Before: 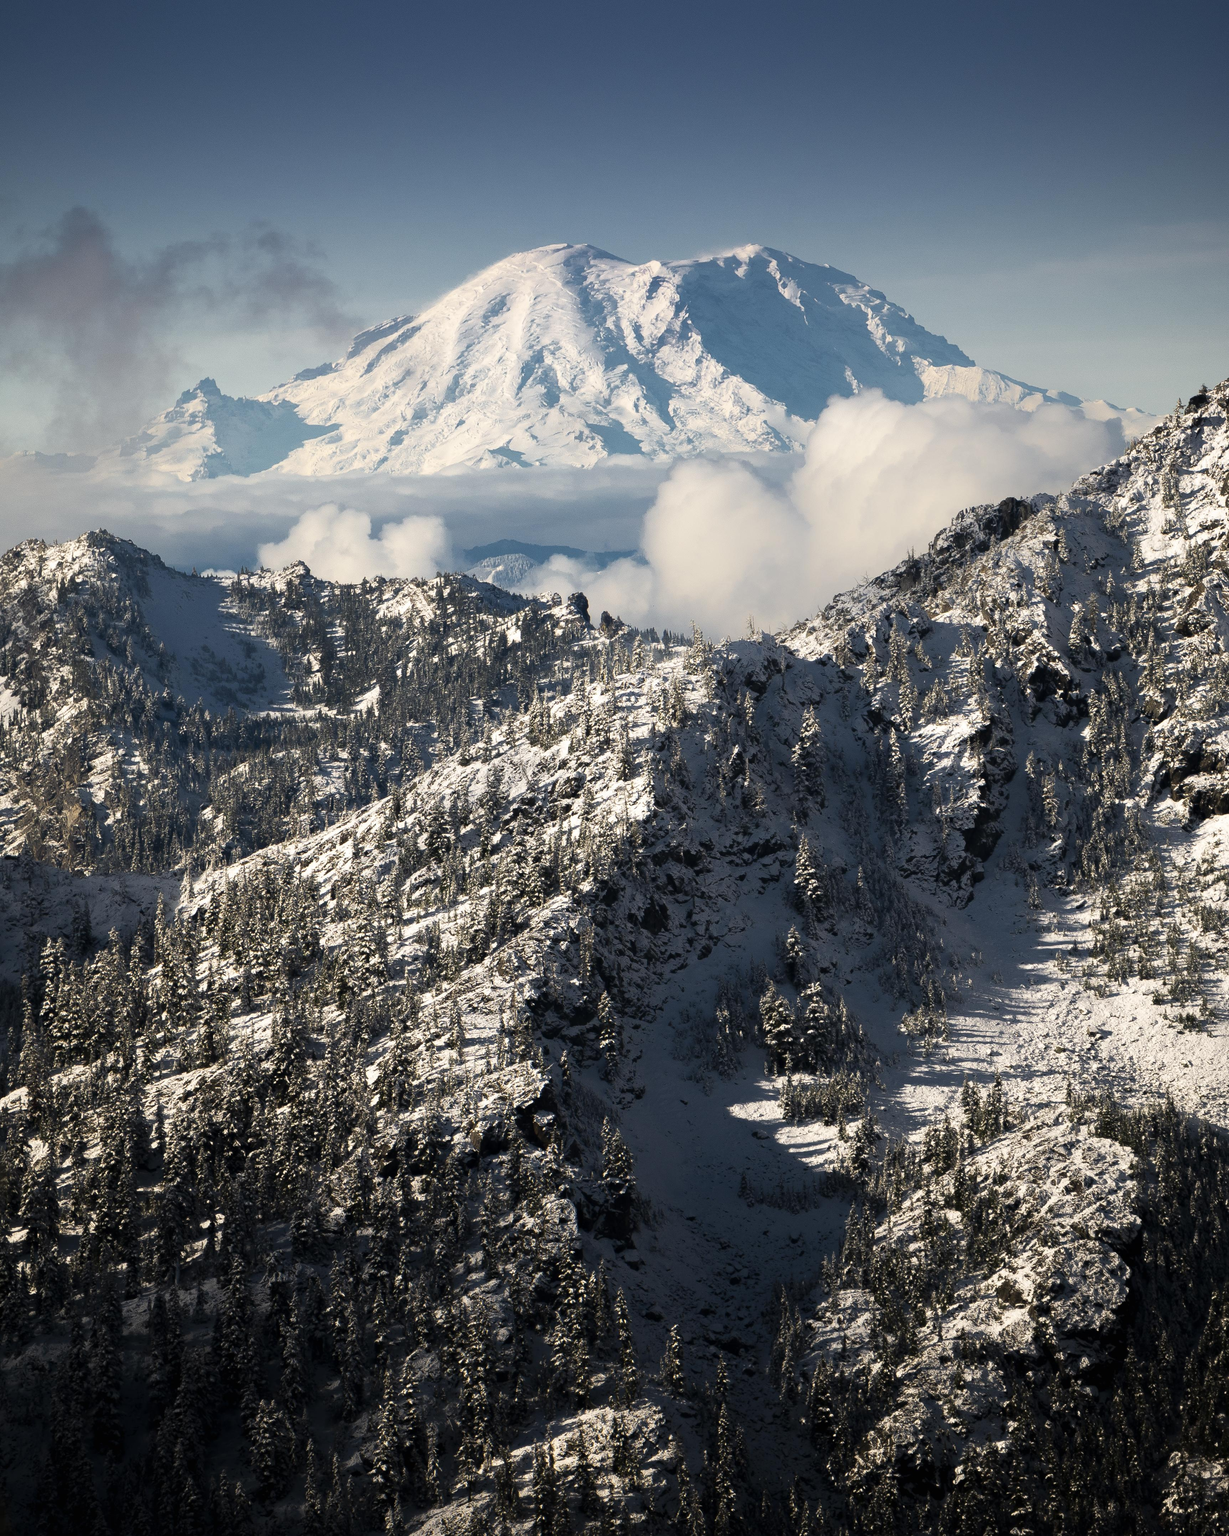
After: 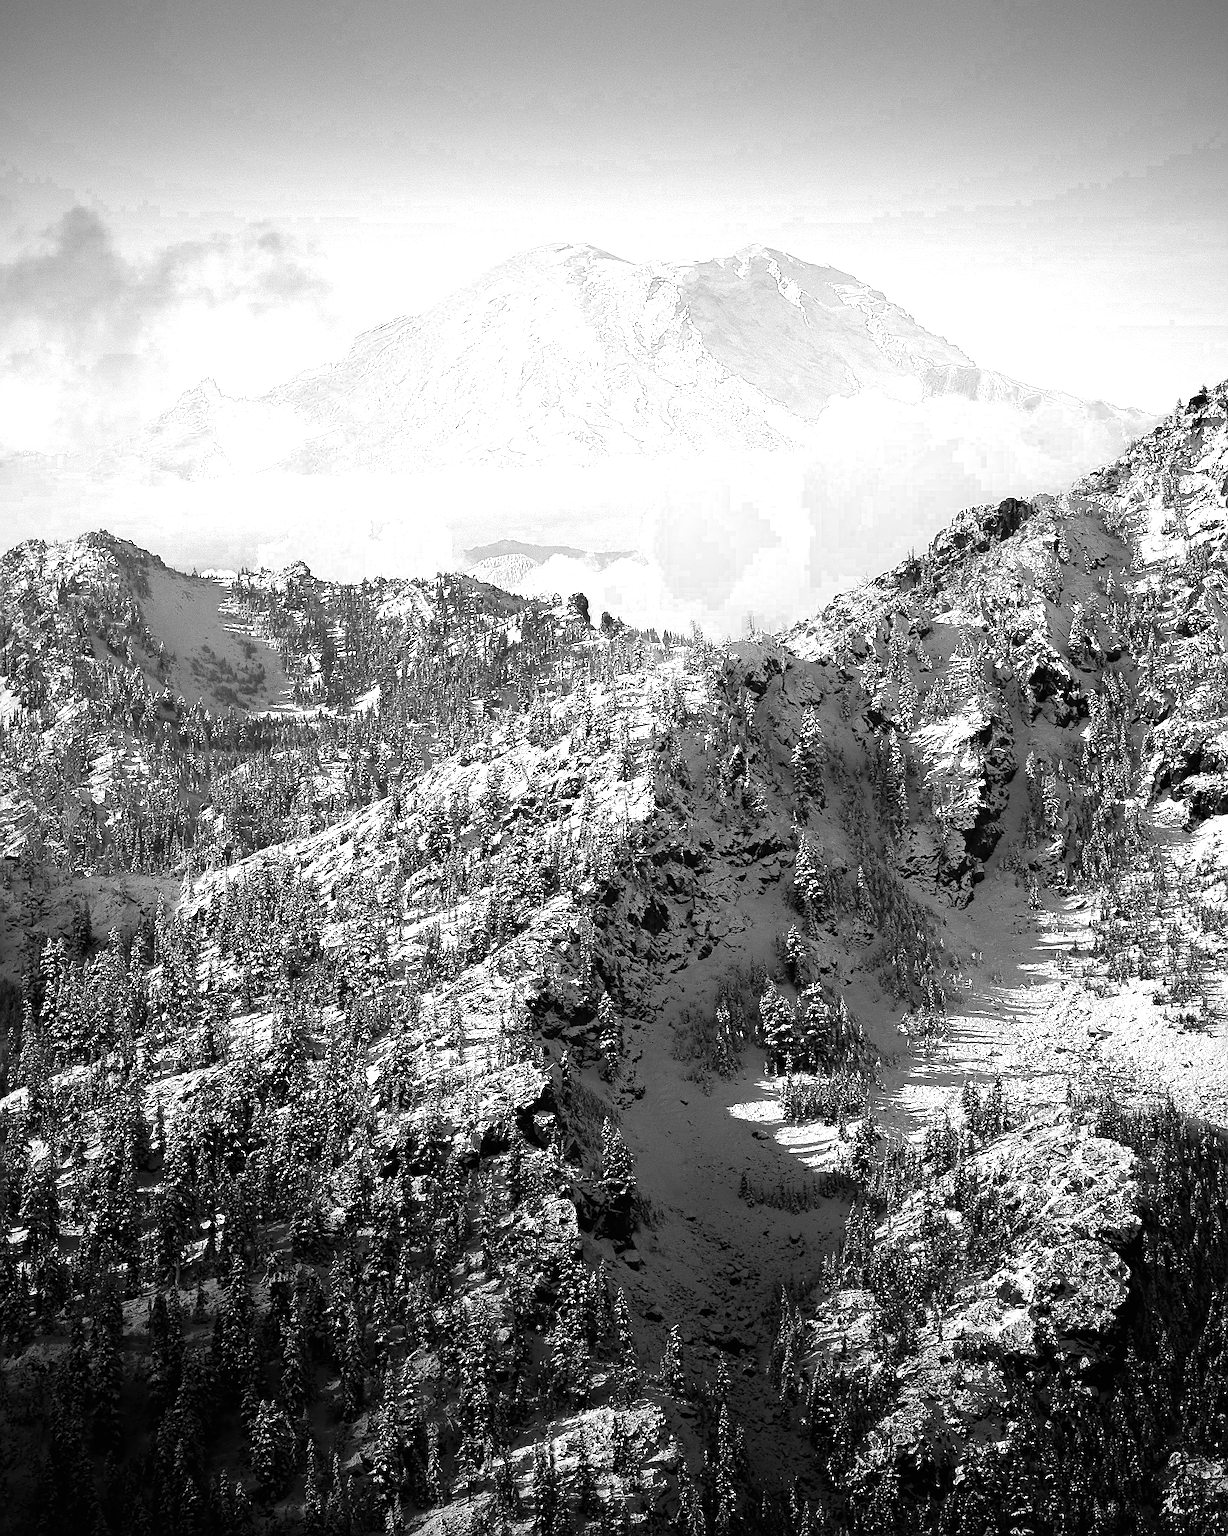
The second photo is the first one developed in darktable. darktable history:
sharpen: radius 2.974, amount 0.759
exposure: black level correction 0, exposure 1.19 EV, compensate highlight preservation false
color zones: curves: ch0 [(0.287, 0.048) (0.493, 0.484) (0.737, 0.816)]; ch1 [(0, 0) (0.143, 0) (0.286, 0) (0.429, 0) (0.571, 0) (0.714, 0) (0.857, 0)]
